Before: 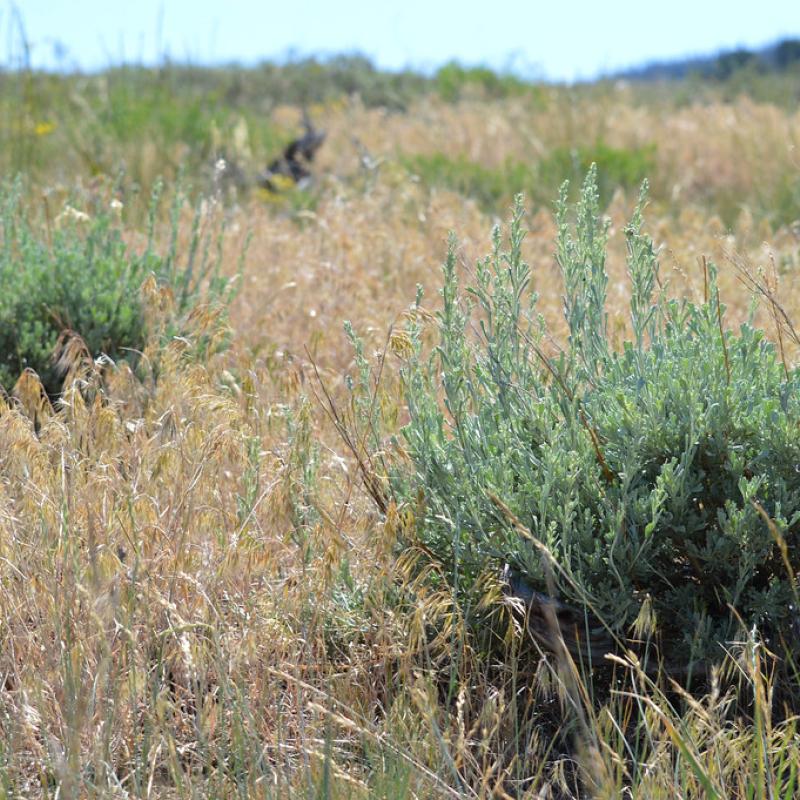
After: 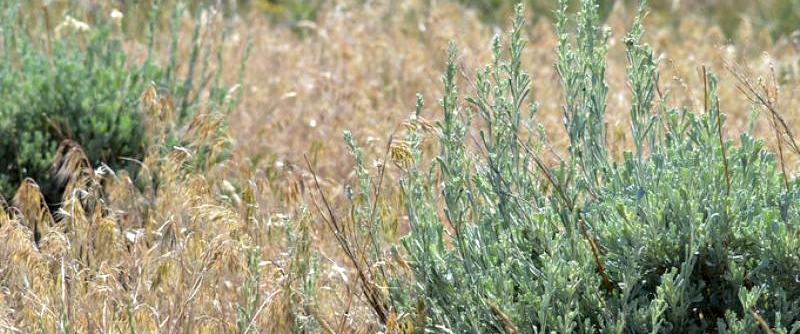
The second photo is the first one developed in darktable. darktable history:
local contrast: detail 135%, midtone range 0.75
crop and rotate: top 23.84%, bottom 34.294%
